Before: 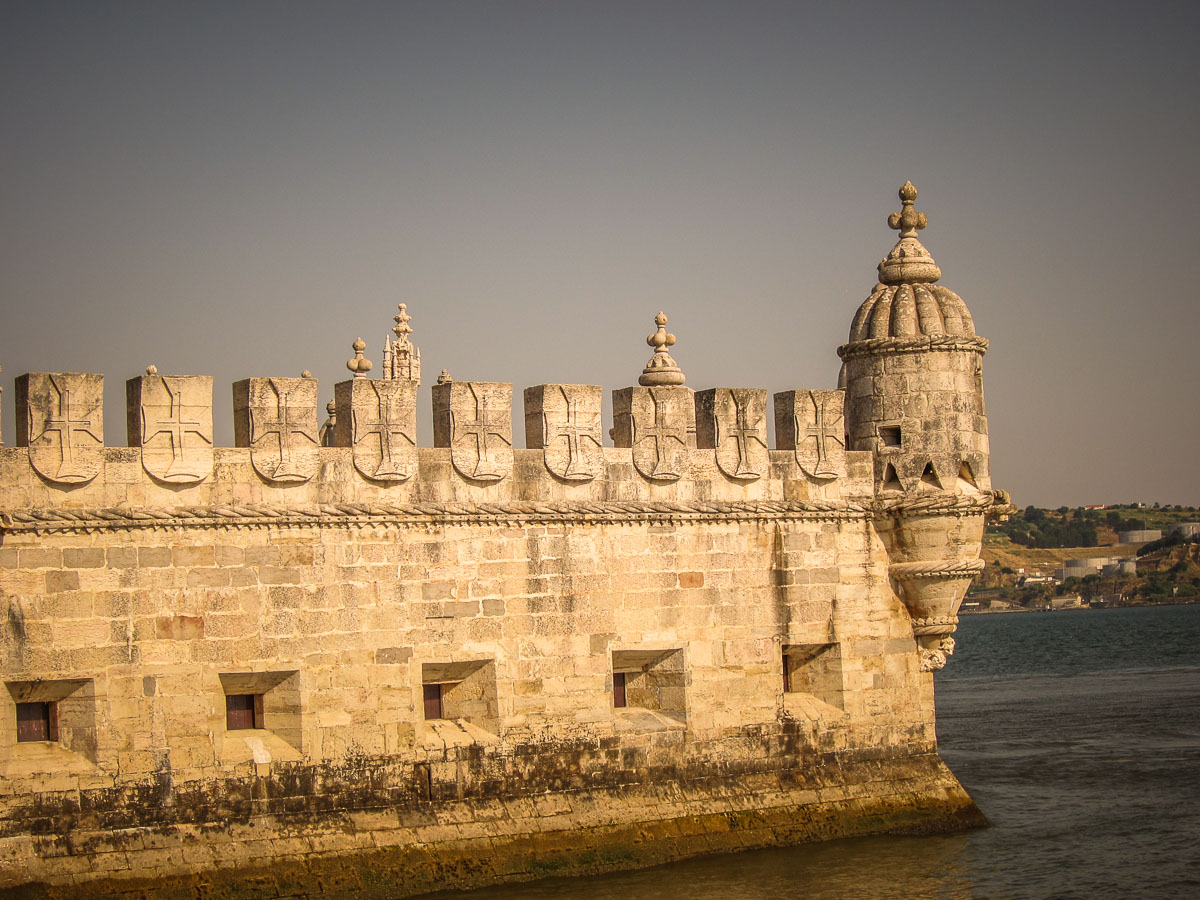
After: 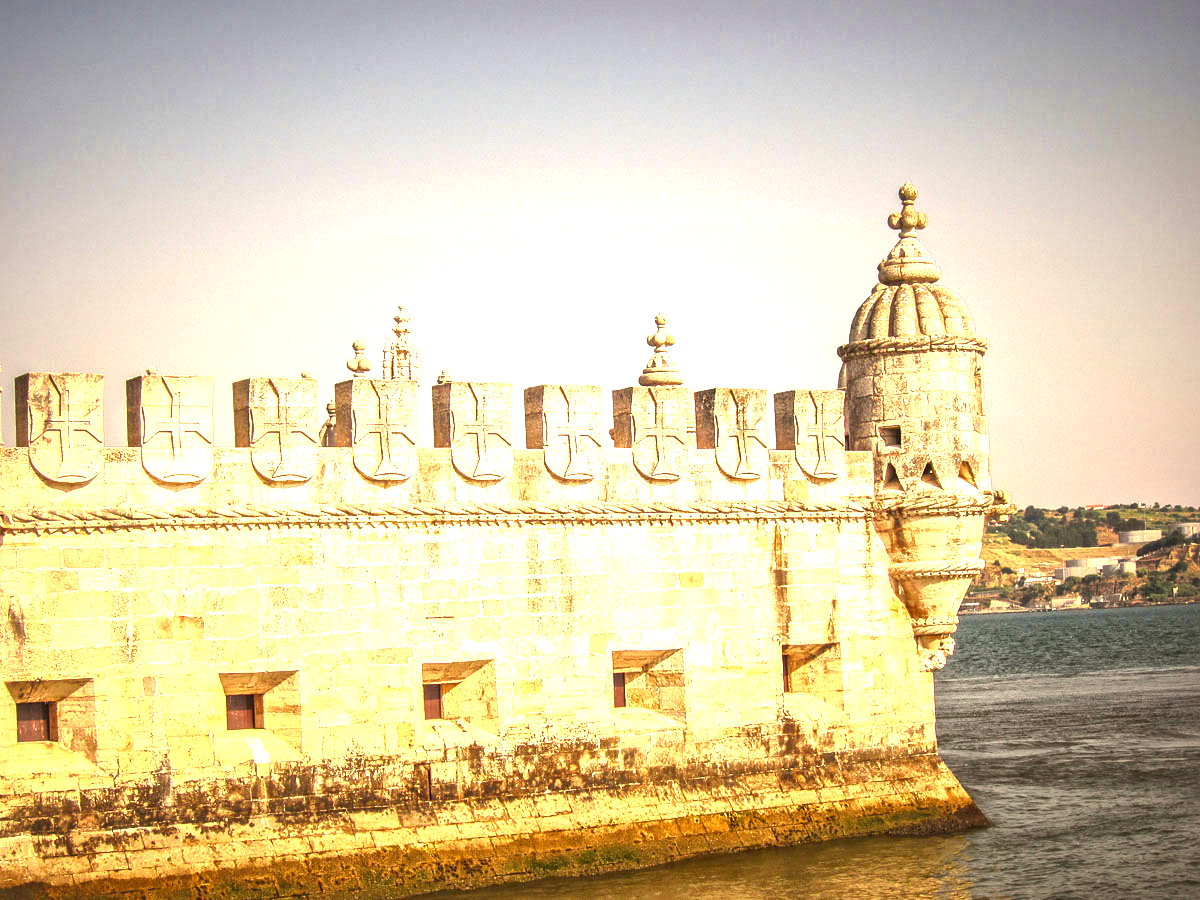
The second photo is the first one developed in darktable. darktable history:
exposure: black level correction 0, exposure 1.9 EV, compensate highlight preservation false
local contrast: mode bilateral grid, contrast 20, coarseness 19, detail 163%, midtone range 0.2
tone curve: curves: ch0 [(0, 0.024) (0.119, 0.146) (0.474, 0.464) (0.718, 0.721) (0.817, 0.839) (1, 0.998)]; ch1 [(0, 0) (0.377, 0.416) (0.439, 0.451) (0.477, 0.477) (0.501, 0.503) (0.538, 0.544) (0.58, 0.602) (0.664, 0.676) (0.783, 0.804) (1, 1)]; ch2 [(0, 0) (0.38, 0.405) (0.463, 0.456) (0.498, 0.497) (0.524, 0.535) (0.578, 0.576) (0.648, 0.665) (1, 1)], color space Lab, independent channels, preserve colors none
